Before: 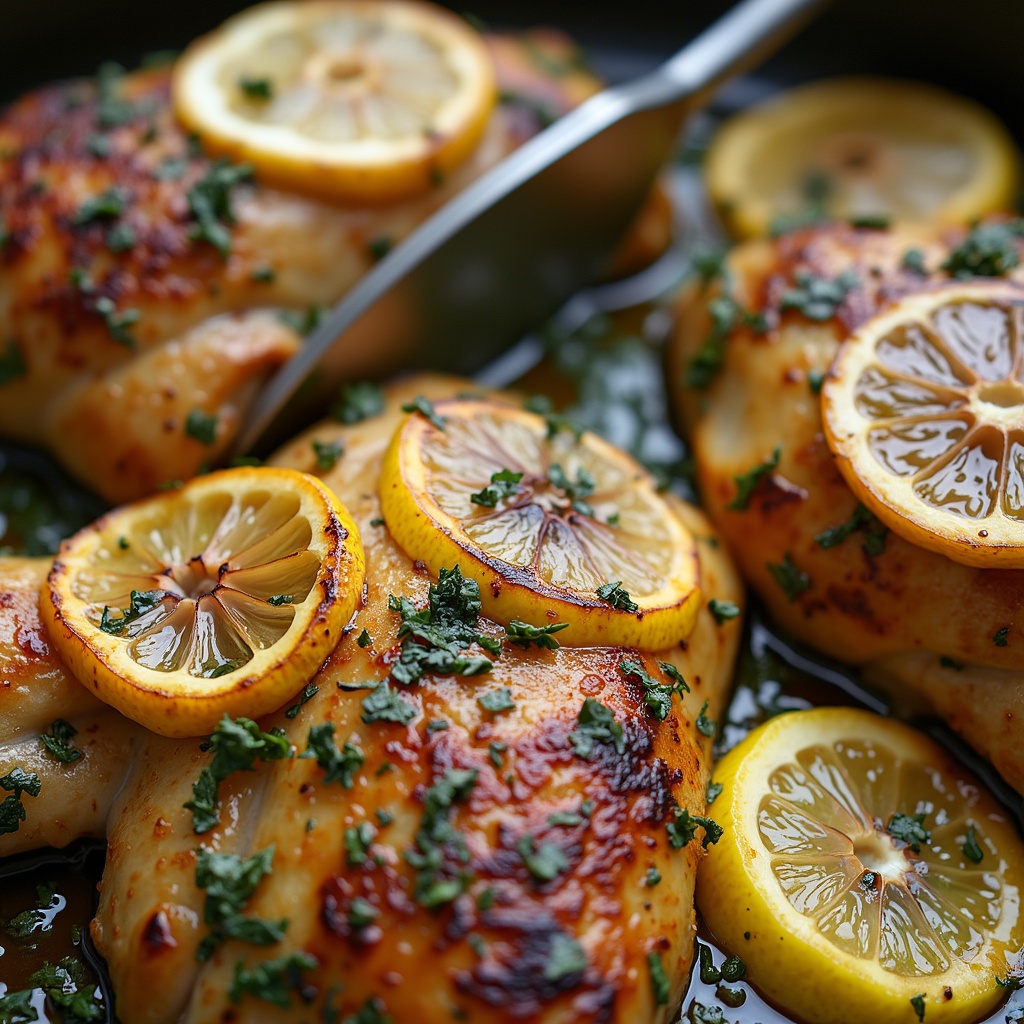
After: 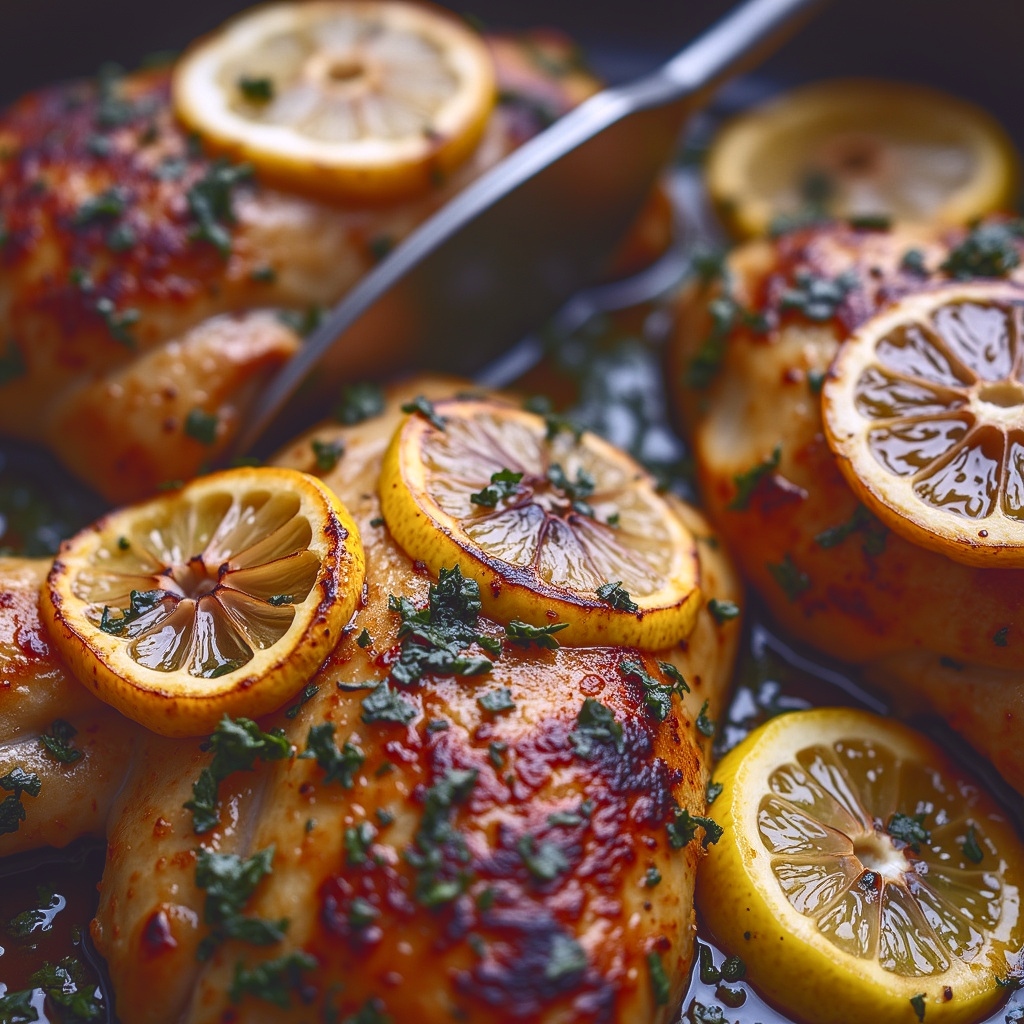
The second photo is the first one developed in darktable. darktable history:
tone curve: curves: ch0 [(0, 0.142) (0.384, 0.314) (0.752, 0.711) (0.991, 0.95)]; ch1 [(0.006, 0.129) (0.346, 0.384) (1, 1)]; ch2 [(0.003, 0.057) (0.261, 0.248) (1, 1)], color space Lab, independent channels
white balance: emerald 1
local contrast: detail 130%
